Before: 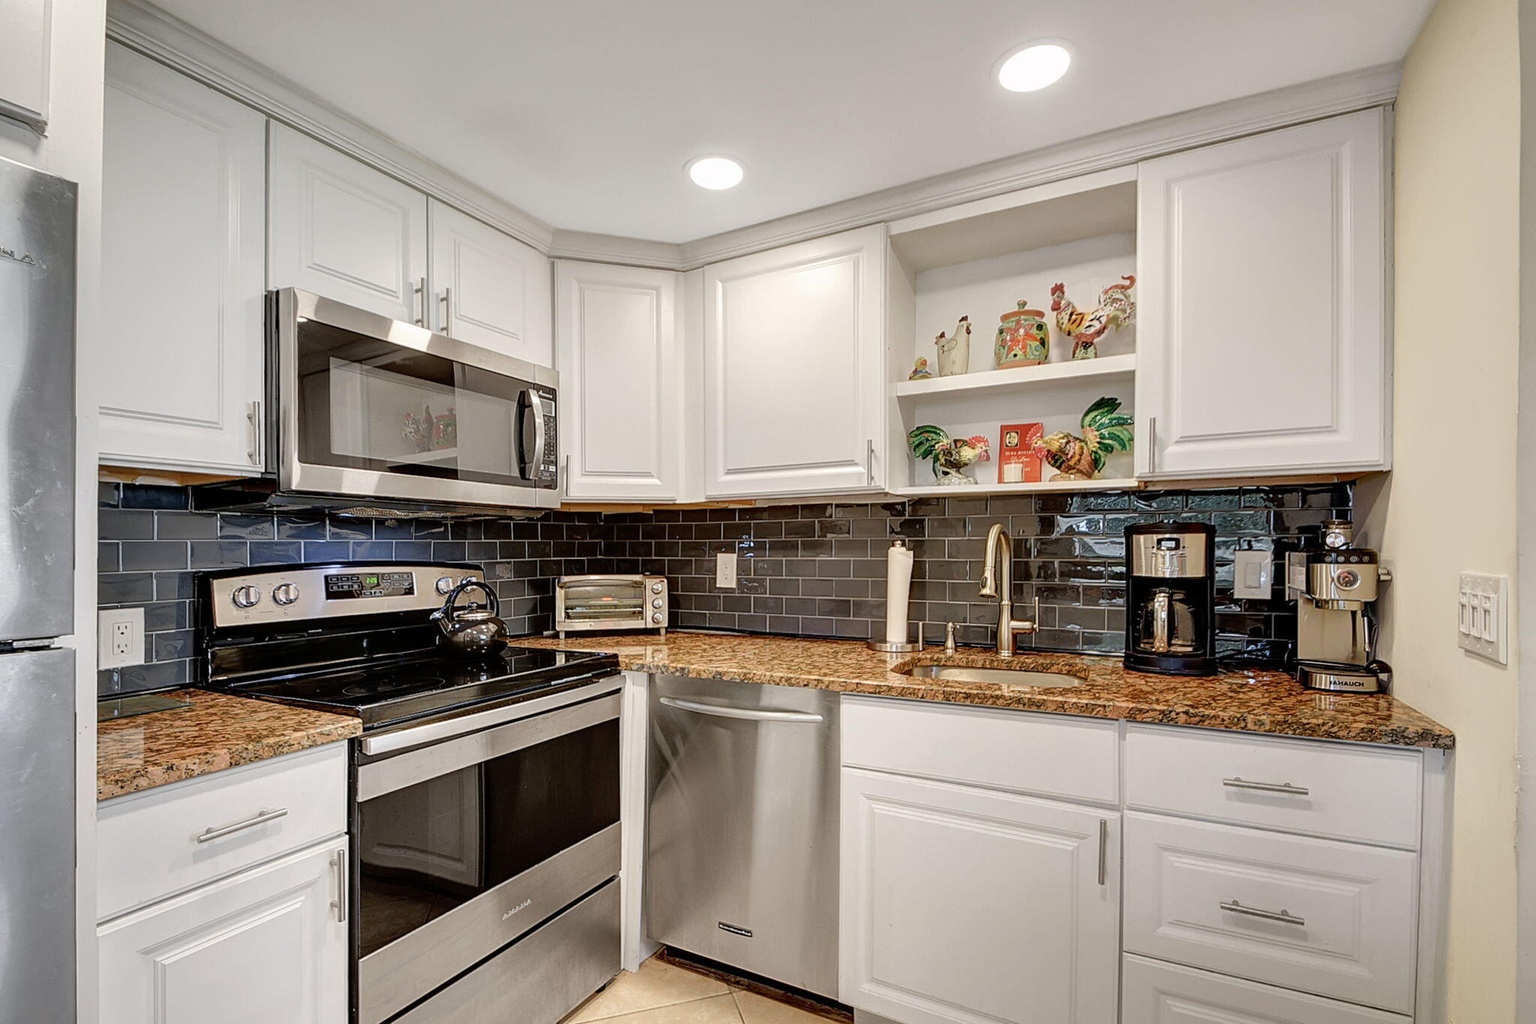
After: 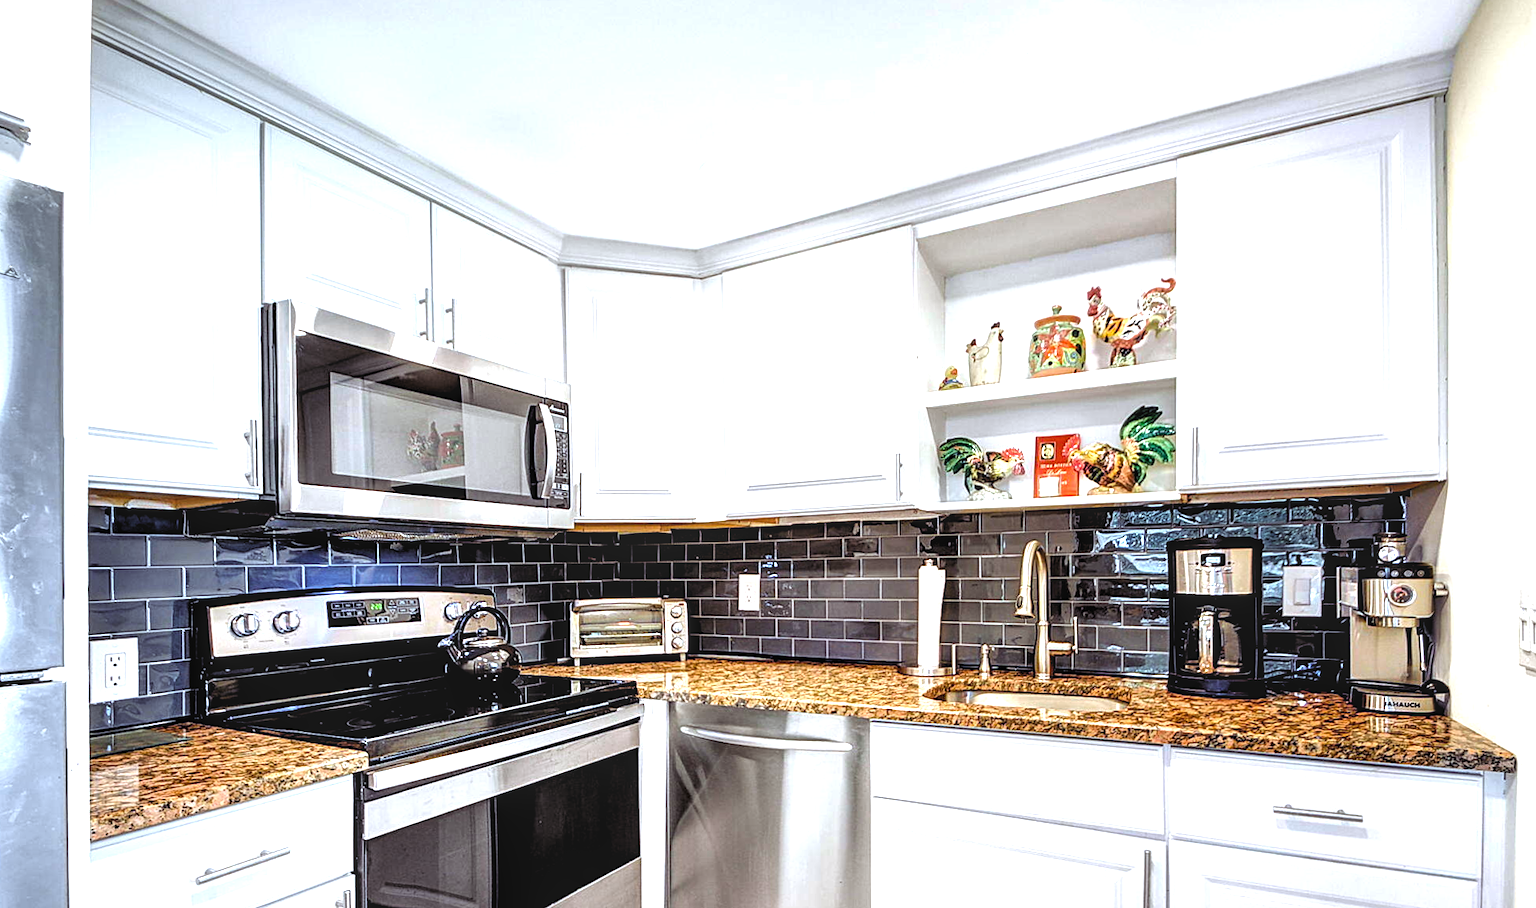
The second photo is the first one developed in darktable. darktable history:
color balance rgb: shadows lift › luminance -21.382%, shadows lift › chroma 9.096%, shadows lift › hue 283.99°, perceptual saturation grading › global saturation 30.505%
exposure: black level correction 0, exposure 1.2 EV, compensate highlight preservation false
local contrast: on, module defaults
color calibration: gray › normalize channels true, x 0.371, y 0.377, temperature 4296.91 K, gamut compression 0.027
crop and rotate: angle 0.585°, left 0.206%, right 3.145%, bottom 14.286%
levels: levels [0.116, 0.574, 1]
